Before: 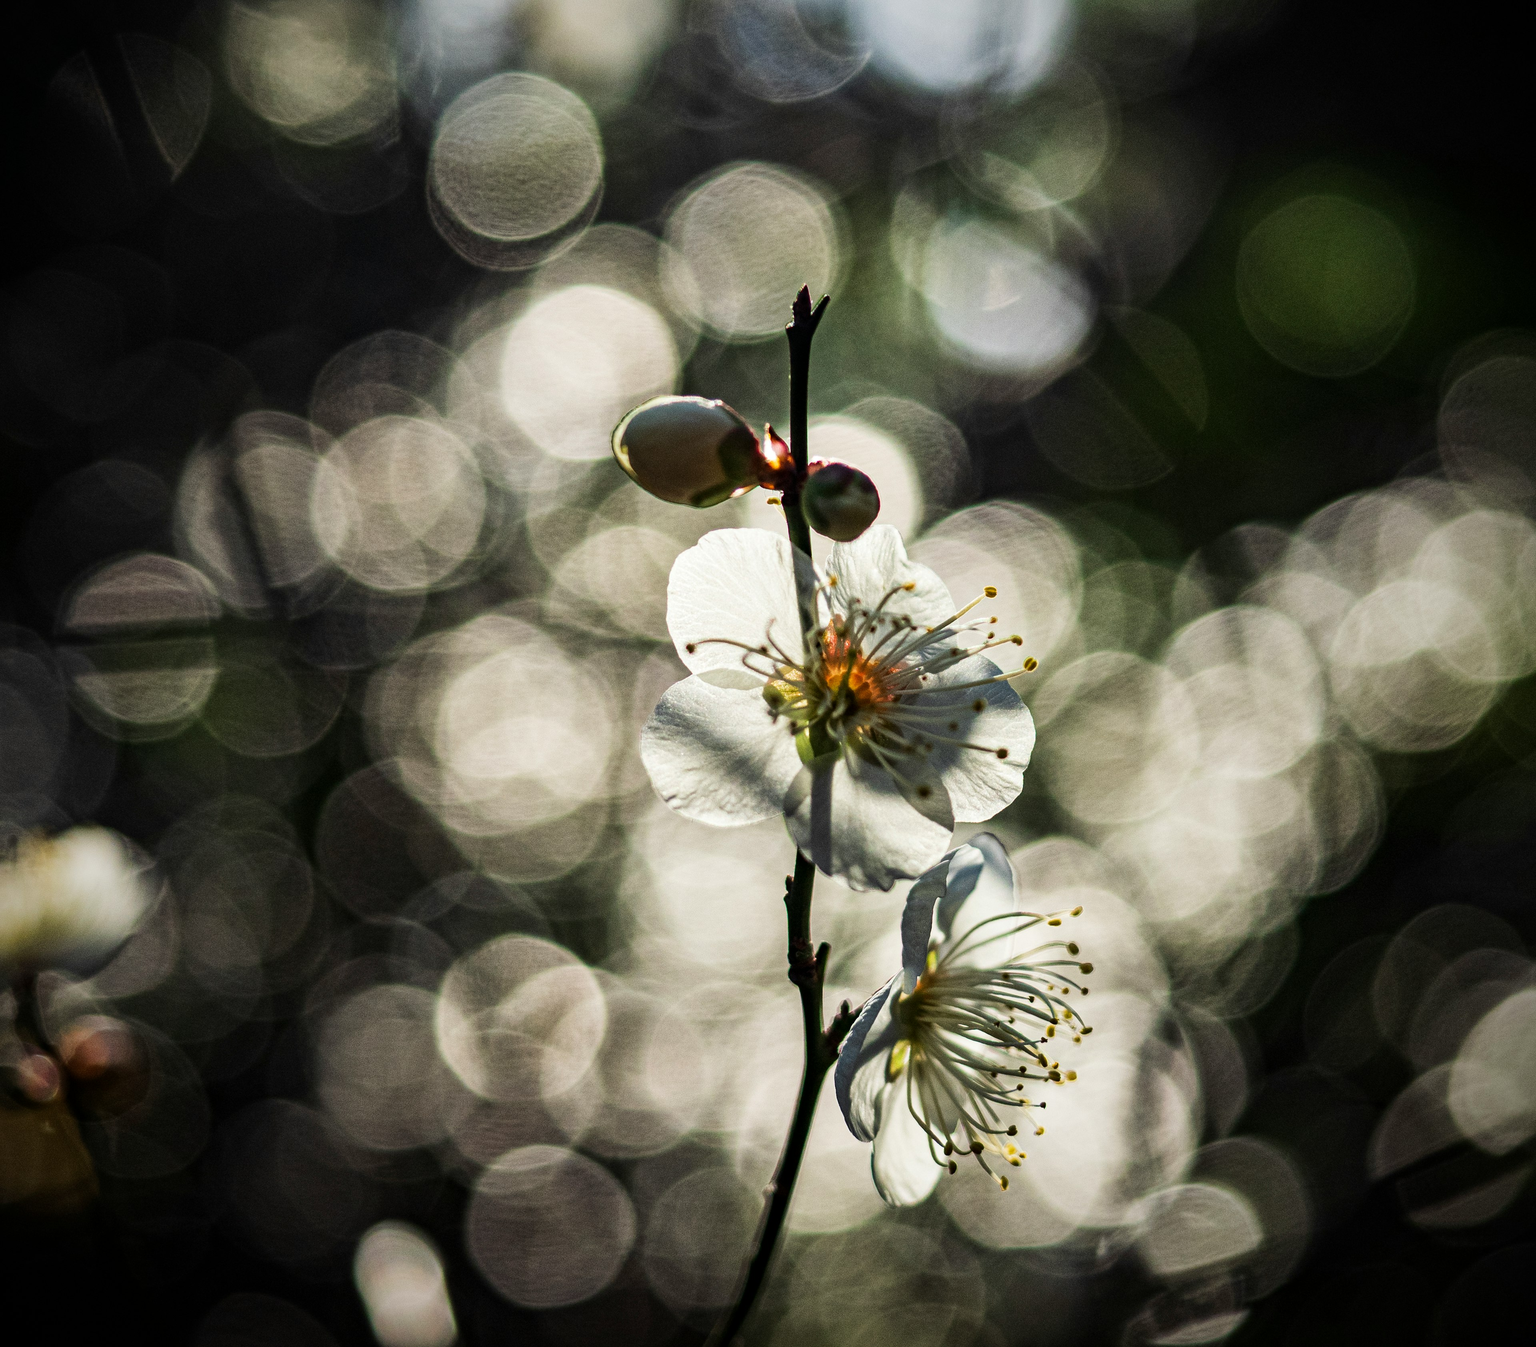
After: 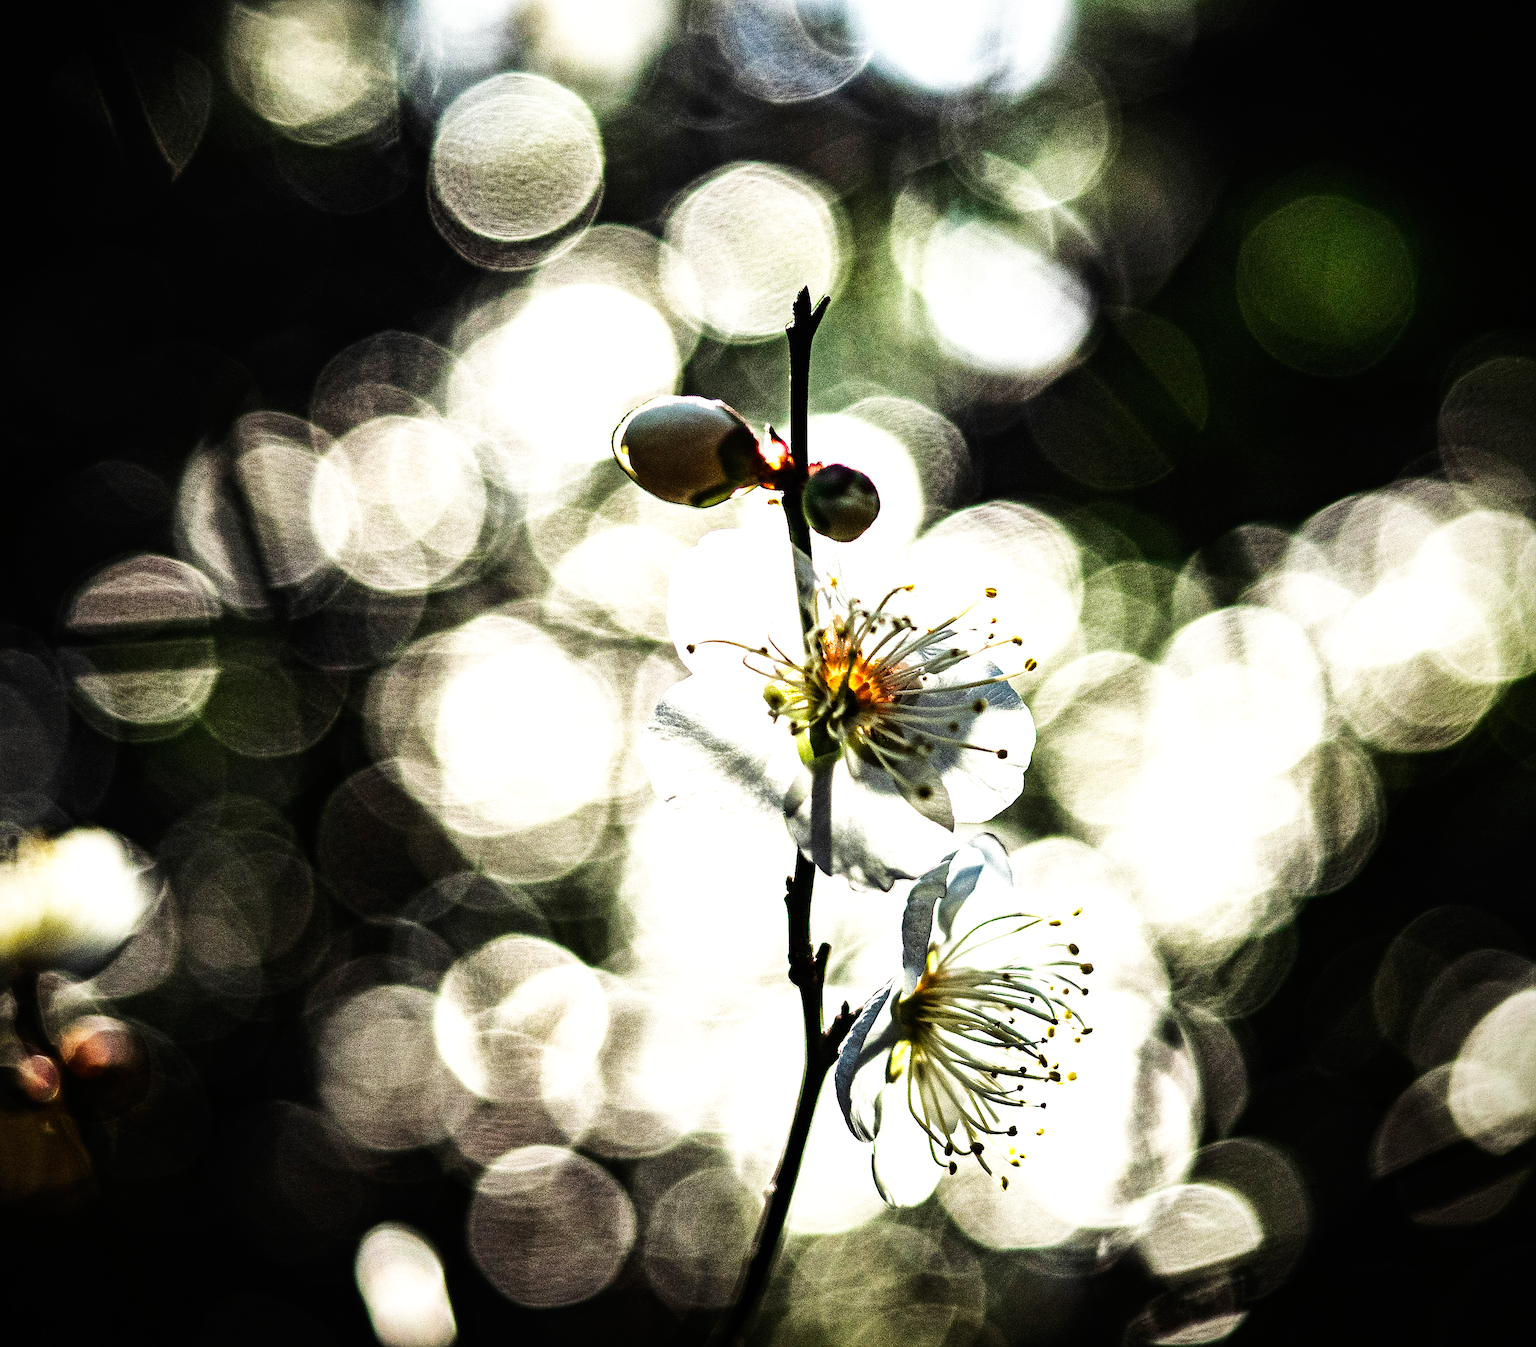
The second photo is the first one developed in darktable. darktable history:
tone equalizer: -8 EV -0.75 EV, -7 EV -0.7 EV, -6 EV -0.6 EV, -5 EV -0.4 EV, -3 EV 0.4 EV, -2 EV 0.6 EV, -1 EV 0.7 EV, +0 EV 0.75 EV, edges refinement/feathering 500, mask exposure compensation -1.57 EV, preserve details no
exposure: exposure 0.127 EV, compensate highlight preservation false
sharpen: on, module defaults
shadows and highlights: shadows 10, white point adjustment 1, highlights -40
base curve: curves: ch0 [(0, 0) (0.007, 0.004) (0.027, 0.03) (0.046, 0.07) (0.207, 0.54) (0.442, 0.872) (0.673, 0.972) (1, 1)], preserve colors none
